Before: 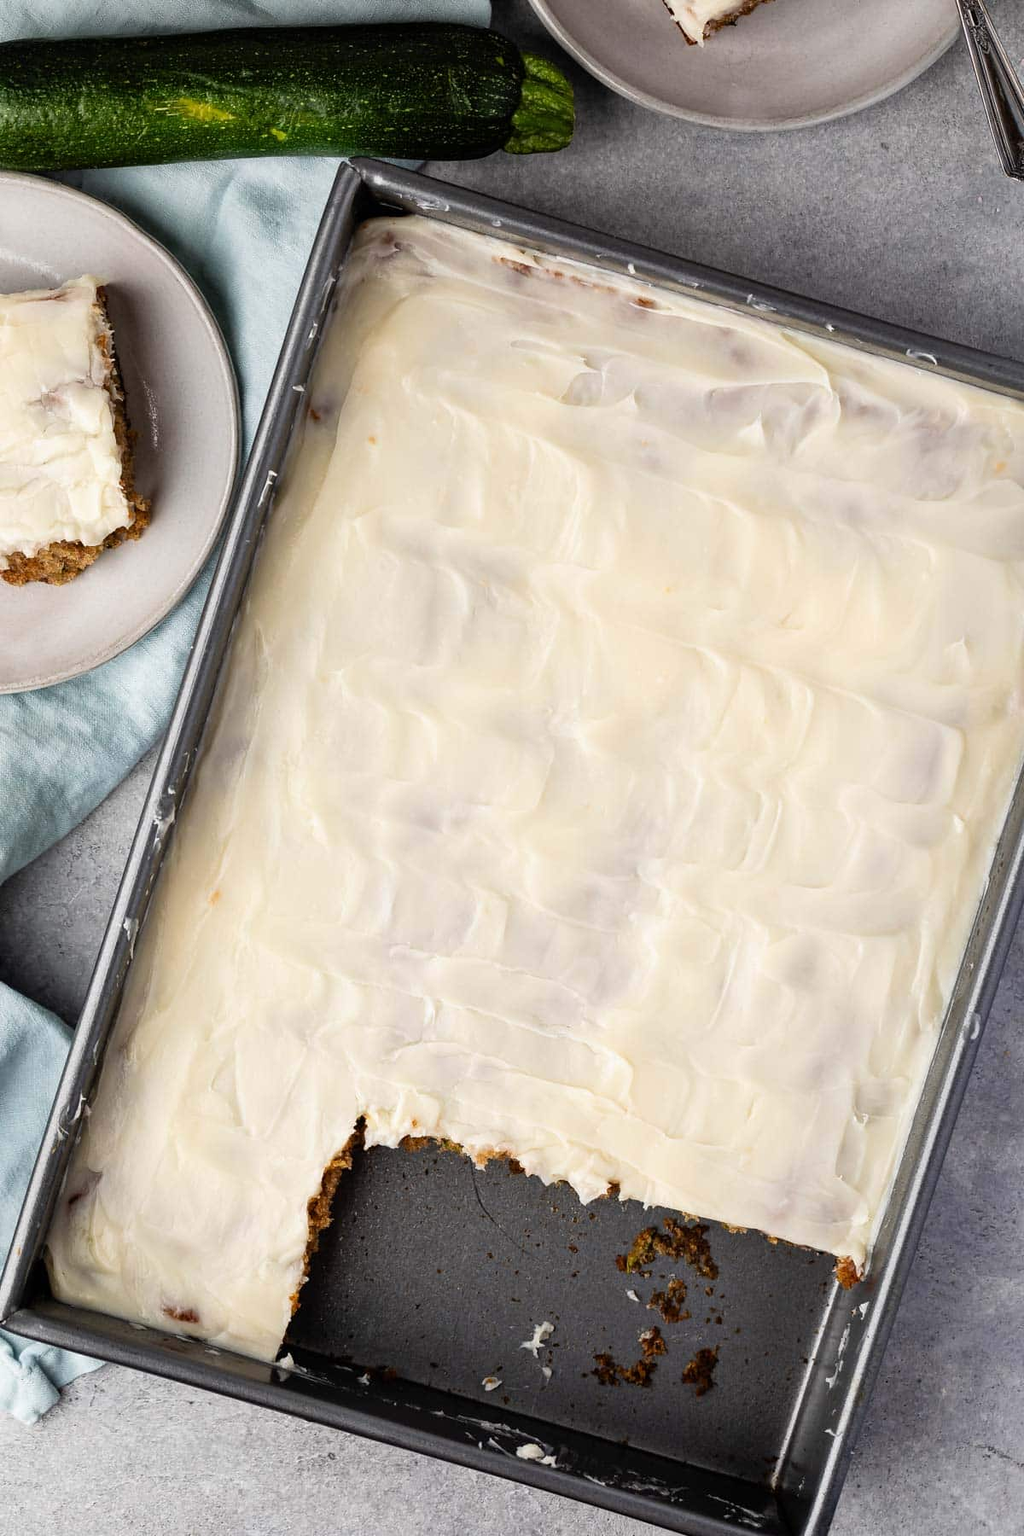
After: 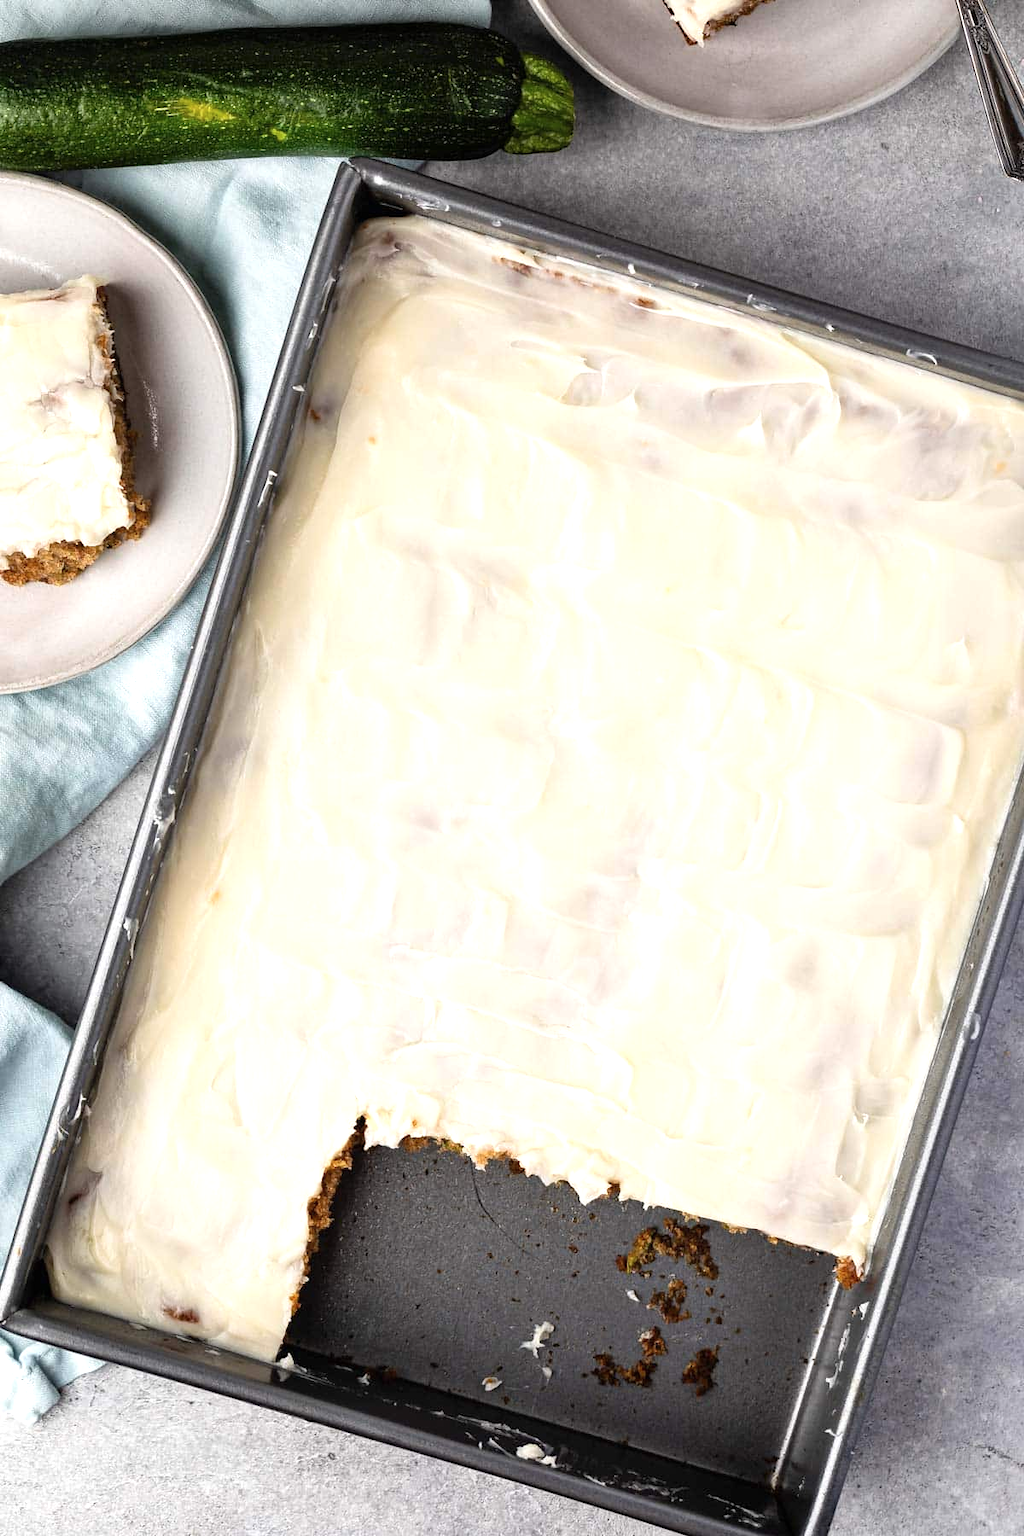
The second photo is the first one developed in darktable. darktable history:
exposure: black level correction 0, exposure 0.499 EV, compensate highlight preservation false
contrast brightness saturation: saturation -0.066
